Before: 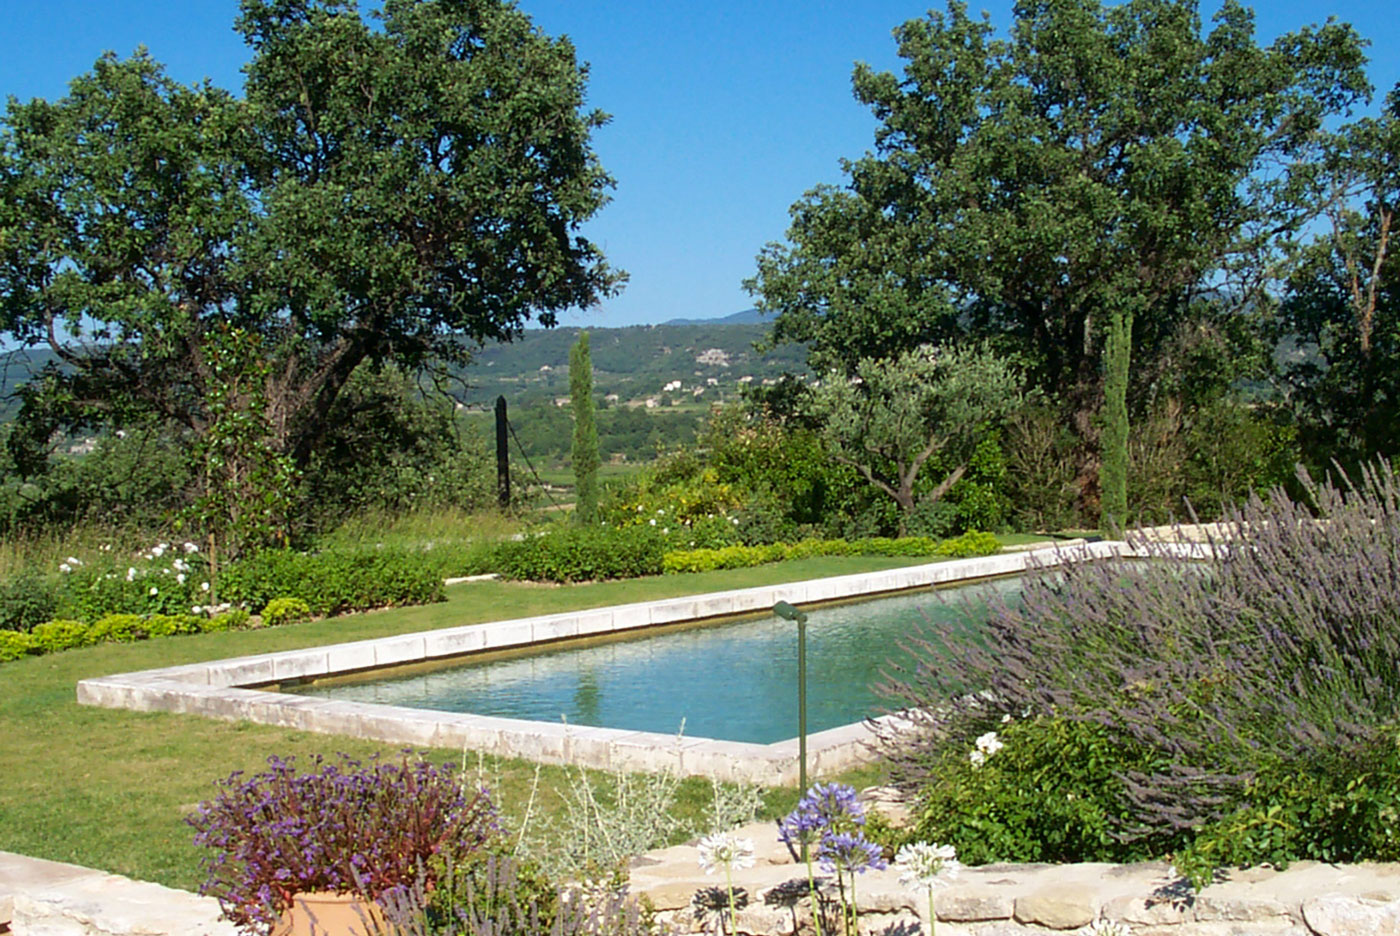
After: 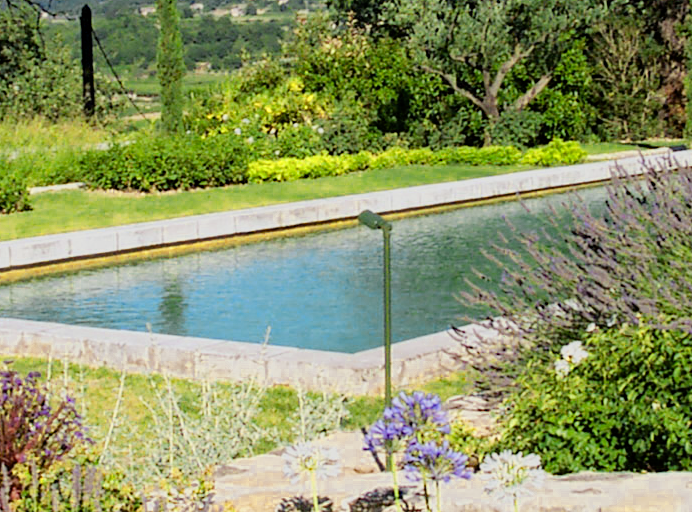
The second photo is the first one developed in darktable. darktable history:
exposure: black level correction 0.001, exposure 0.5 EV, compensate exposure bias true, compensate highlight preservation false
crop: left 29.672%, top 41.786%, right 20.851%, bottom 3.487%
haze removal: strength 0.29, distance 0.25, compatibility mode true, adaptive false
filmic rgb: black relative exposure -7.32 EV, white relative exposure 5.09 EV, hardness 3.2
color zones: curves: ch0 [(0, 0.485) (0.178, 0.476) (0.261, 0.623) (0.411, 0.403) (0.708, 0.603) (0.934, 0.412)]; ch1 [(0.003, 0.485) (0.149, 0.496) (0.229, 0.584) (0.326, 0.551) (0.484, 0.262) (0.757, 0.643)]
